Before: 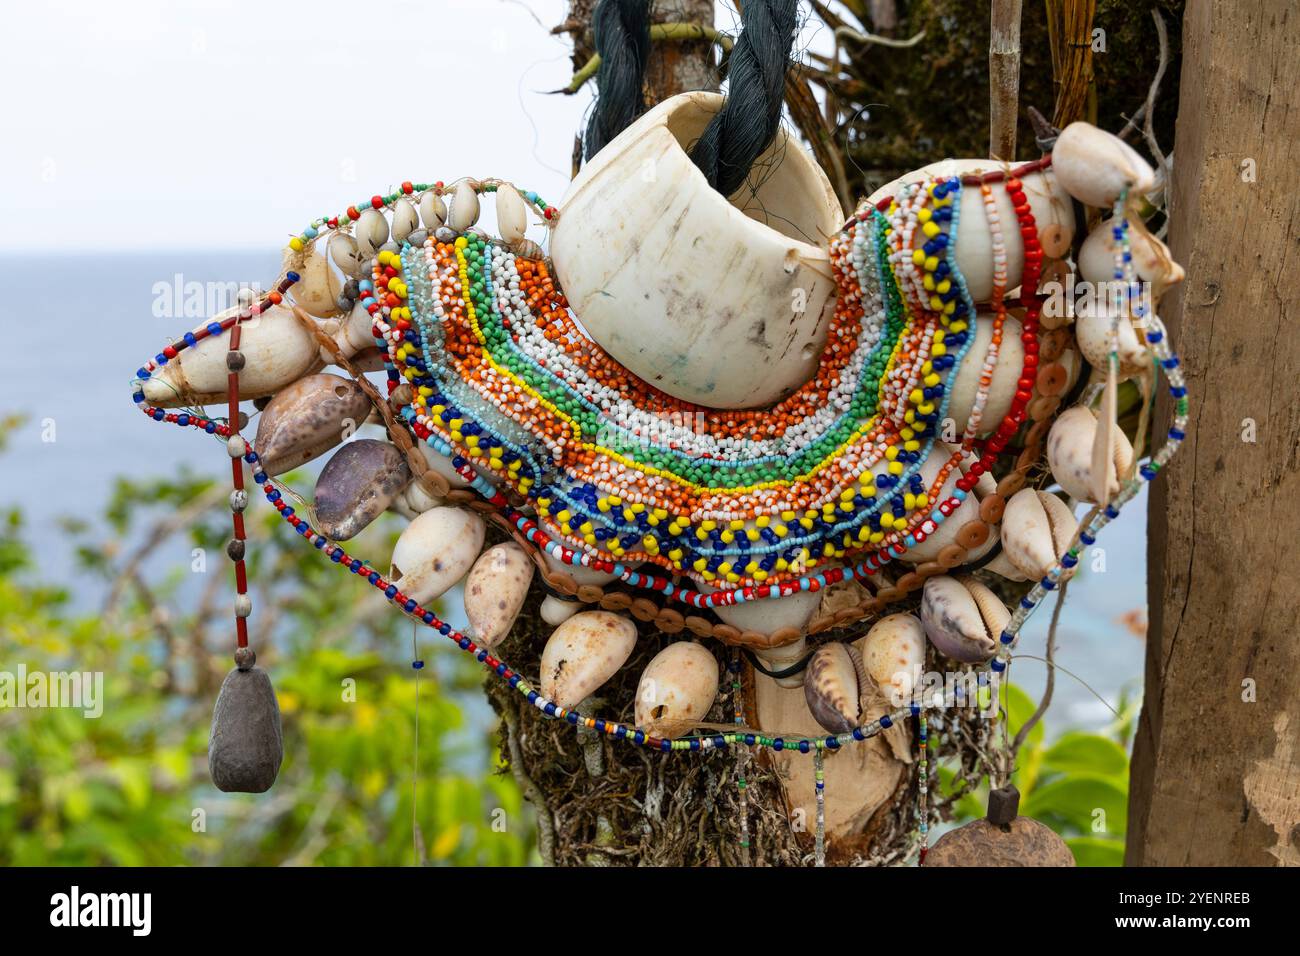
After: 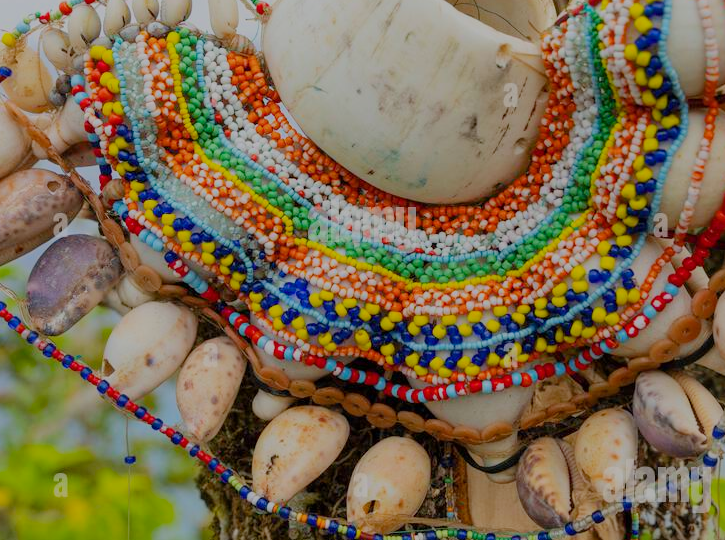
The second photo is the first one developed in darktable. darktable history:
crop and rotate: left 22.155%, top 21.622%, right 22.057%, bottom 21.836%
color balance rgb: perceptual saturation grading › global saturation 8.365%, perceptual saturation grading › shadows 3.962%, contrast -29.753%
filmic rgb: black relative exposure -7.65 EV, white relative exposure 4.56 EV, hardness 3.61
